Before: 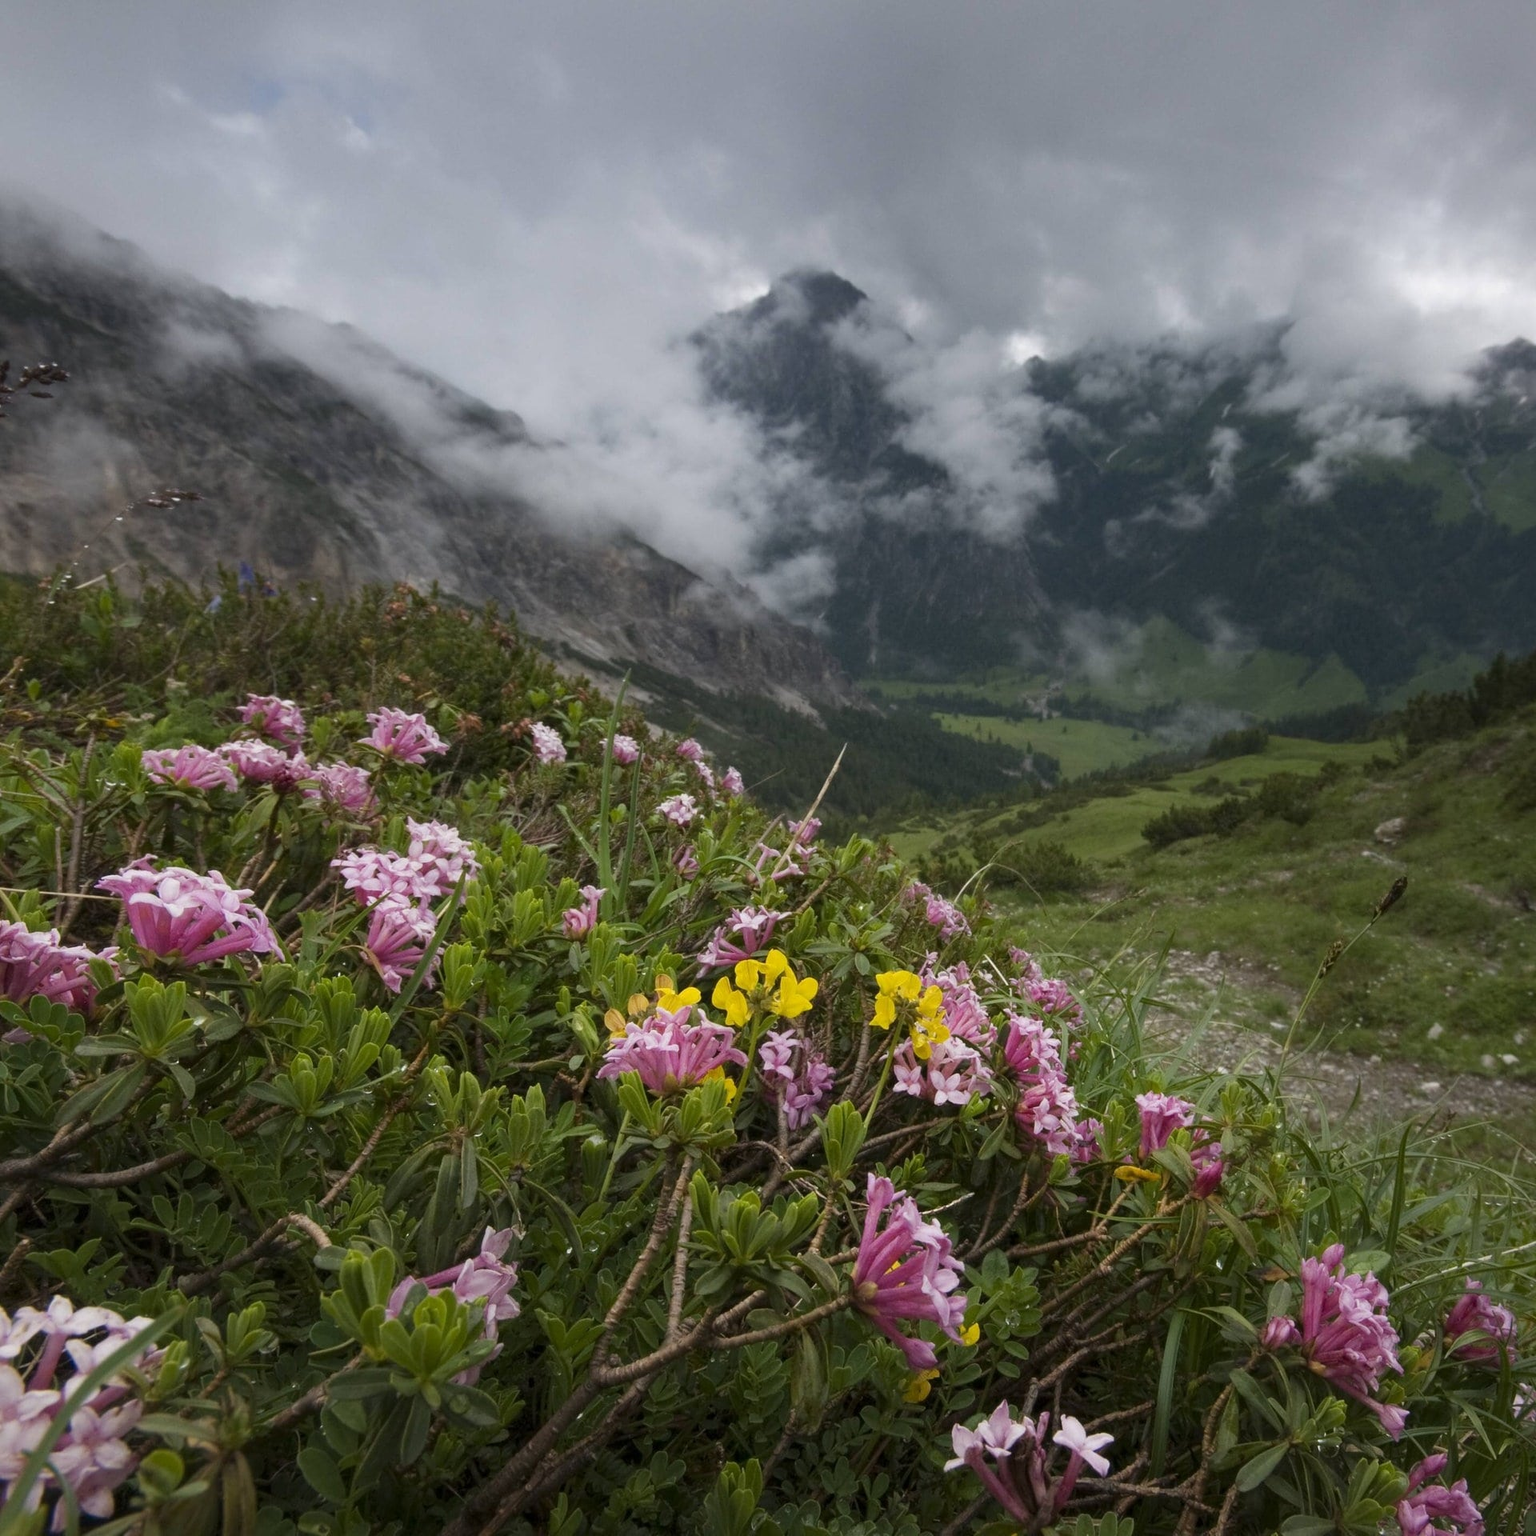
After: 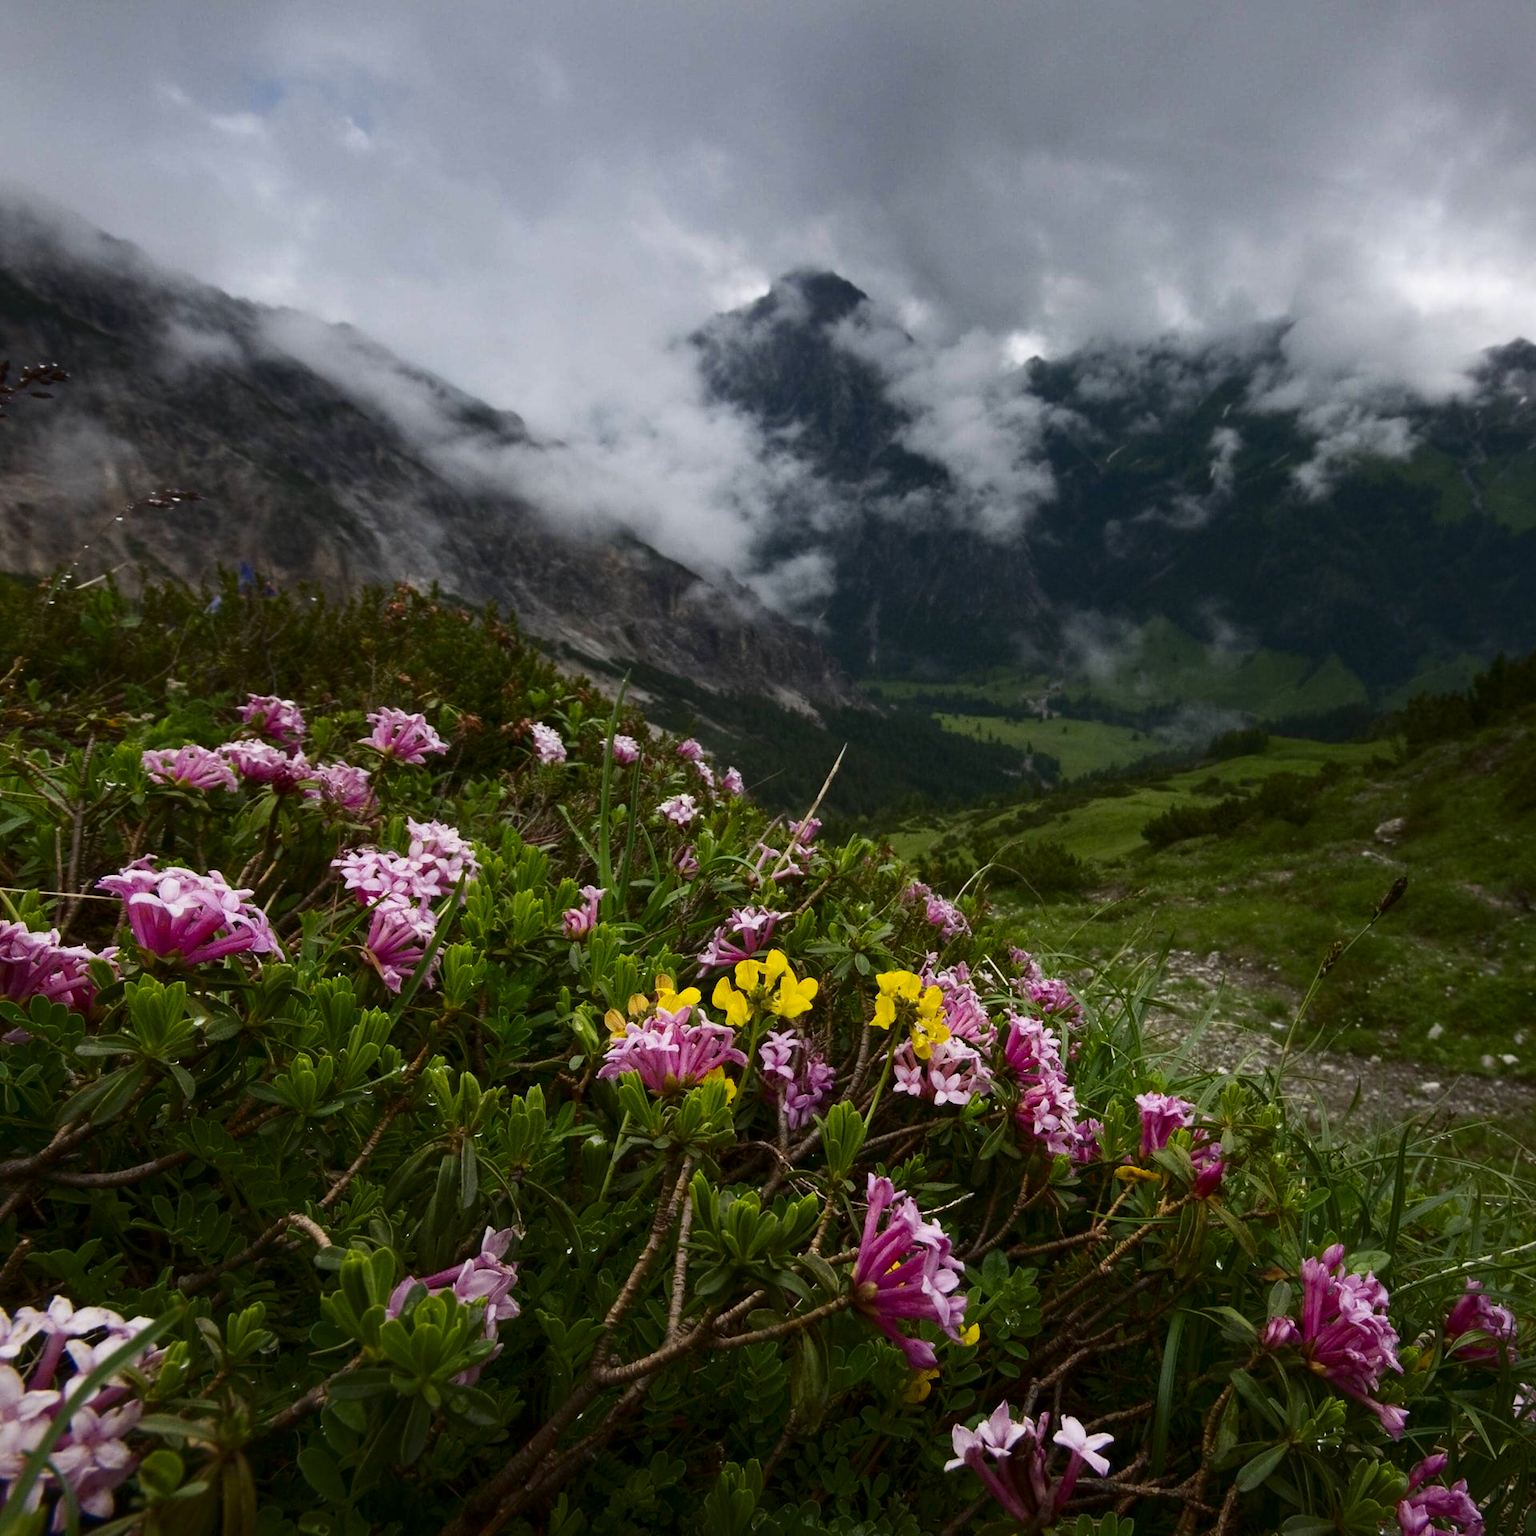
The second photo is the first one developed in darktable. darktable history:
contrast brightness saturation: contrast 0.19, brightness -0.113, saturation 0.214
